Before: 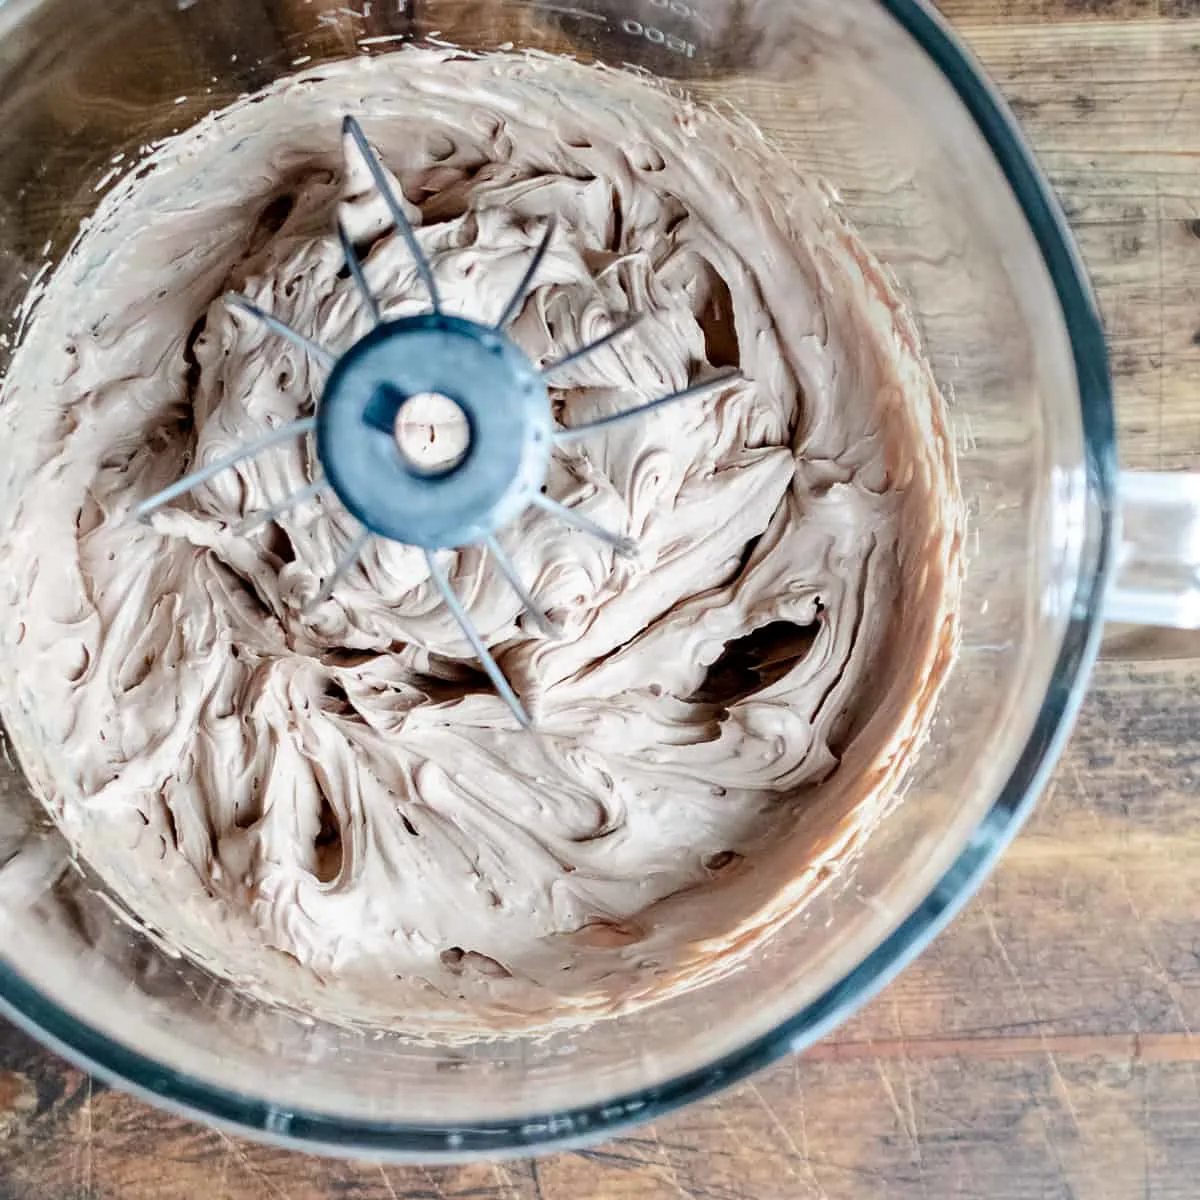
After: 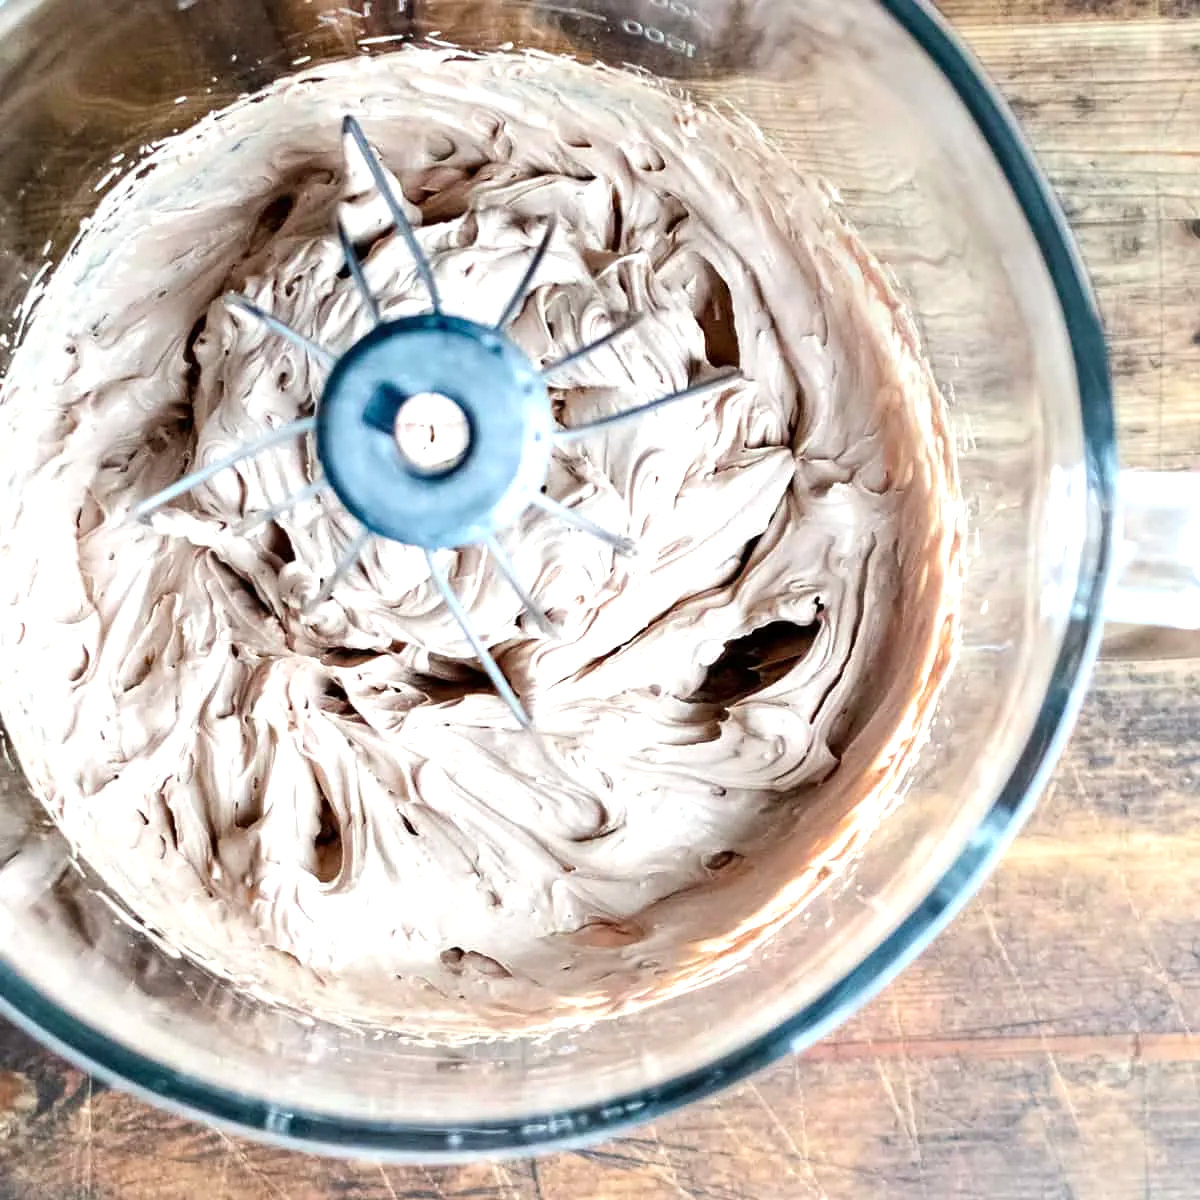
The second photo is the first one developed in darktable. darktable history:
exposure: exposure 0.609 EV, compensate highlight preservation false
